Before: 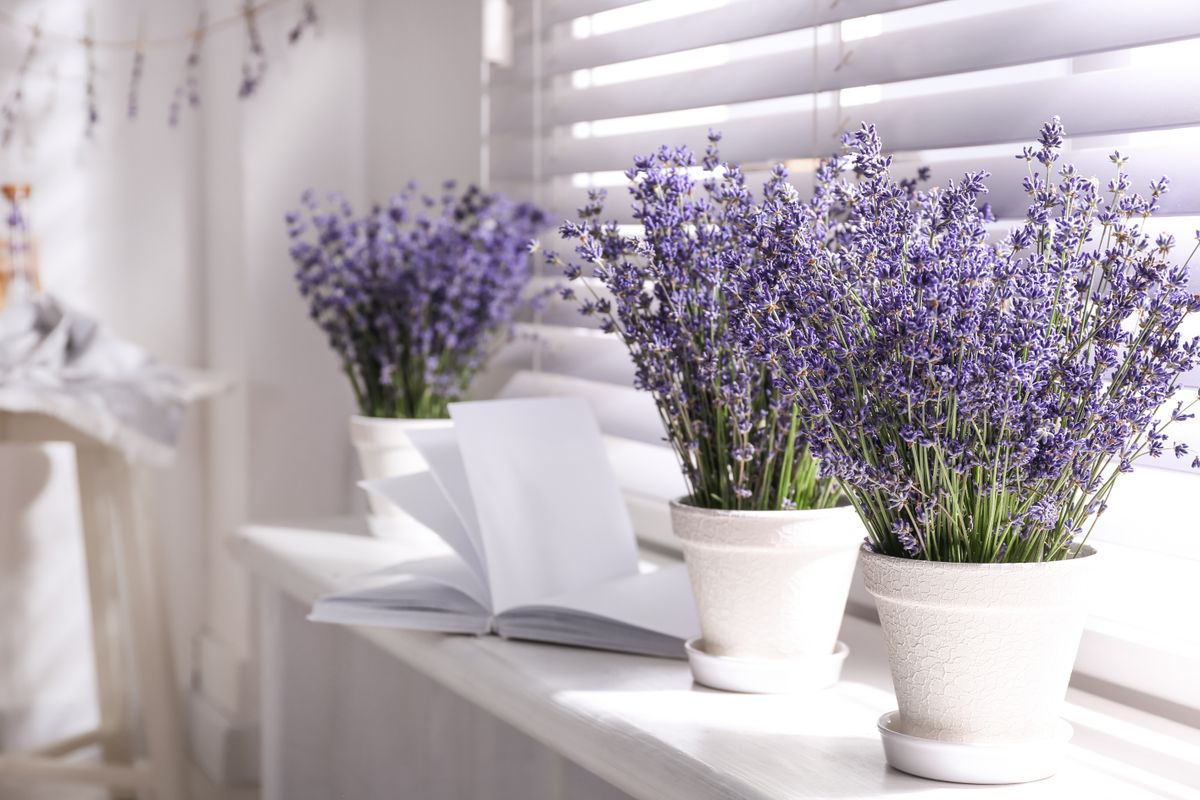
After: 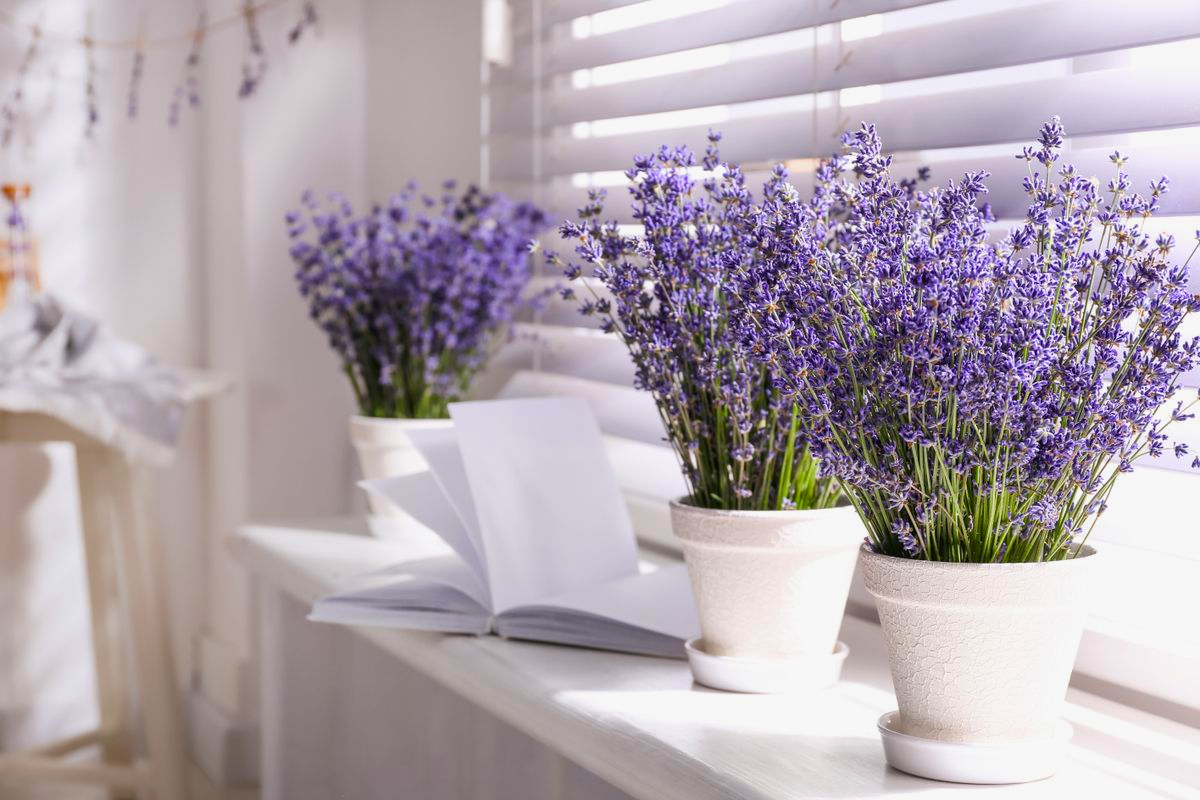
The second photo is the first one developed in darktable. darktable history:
exposure: black level correction 0.002, exposure -0.1 EV, compensate highlight preservation false
color balance rgb: linear chroma grading › global chroma 15%, perceptual saturation grading › global saturation 30%
